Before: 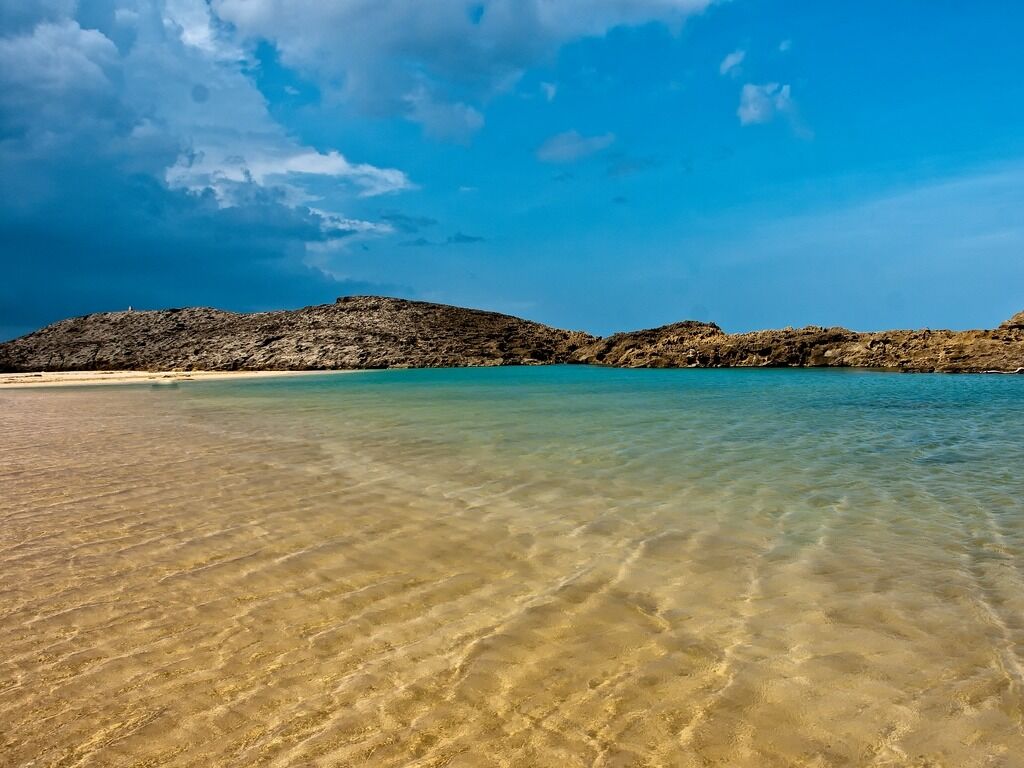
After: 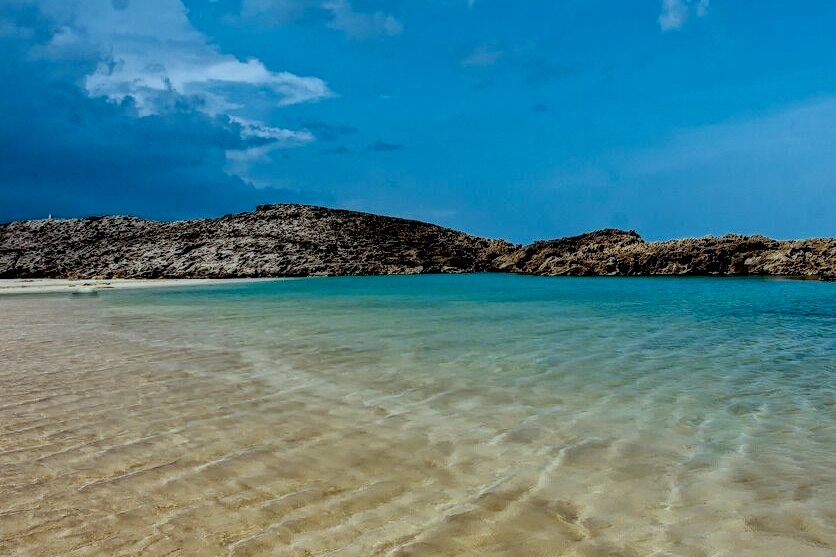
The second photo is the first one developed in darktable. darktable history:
crop: left 7.876%, top 12.056%, right 10.468%, bottom 15.41%
filmic rgb: middle gray luminance 17.87%, black relative exposure -7.53 EV, white relative exposure 8.45 EV, target black luminance 0%, hardness 2.23, latitude 19.34%, contrast 0.88, highlights saturation mix 5.65%, shadows ↔ highlights balance 11.01%
local contrast: detail 160%
color correction: highlights a* -9.94, highlights b* -9.8
color calibration: illuminant as shot in camera, x 0.358, y 0.373, temperature 4628.91 K
